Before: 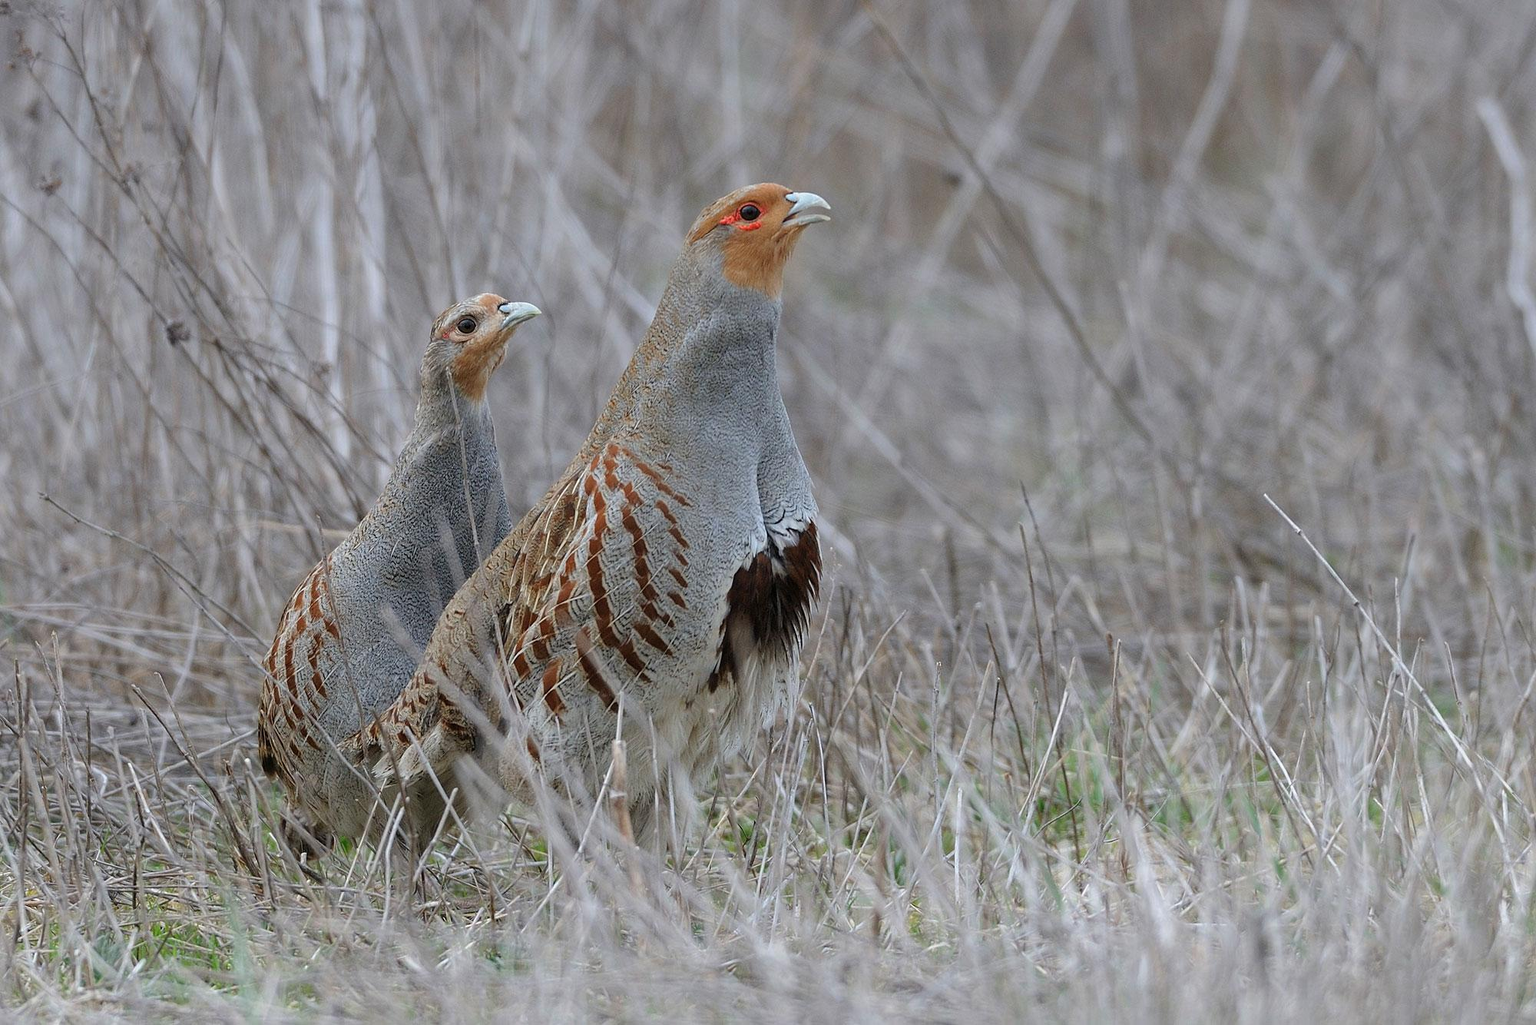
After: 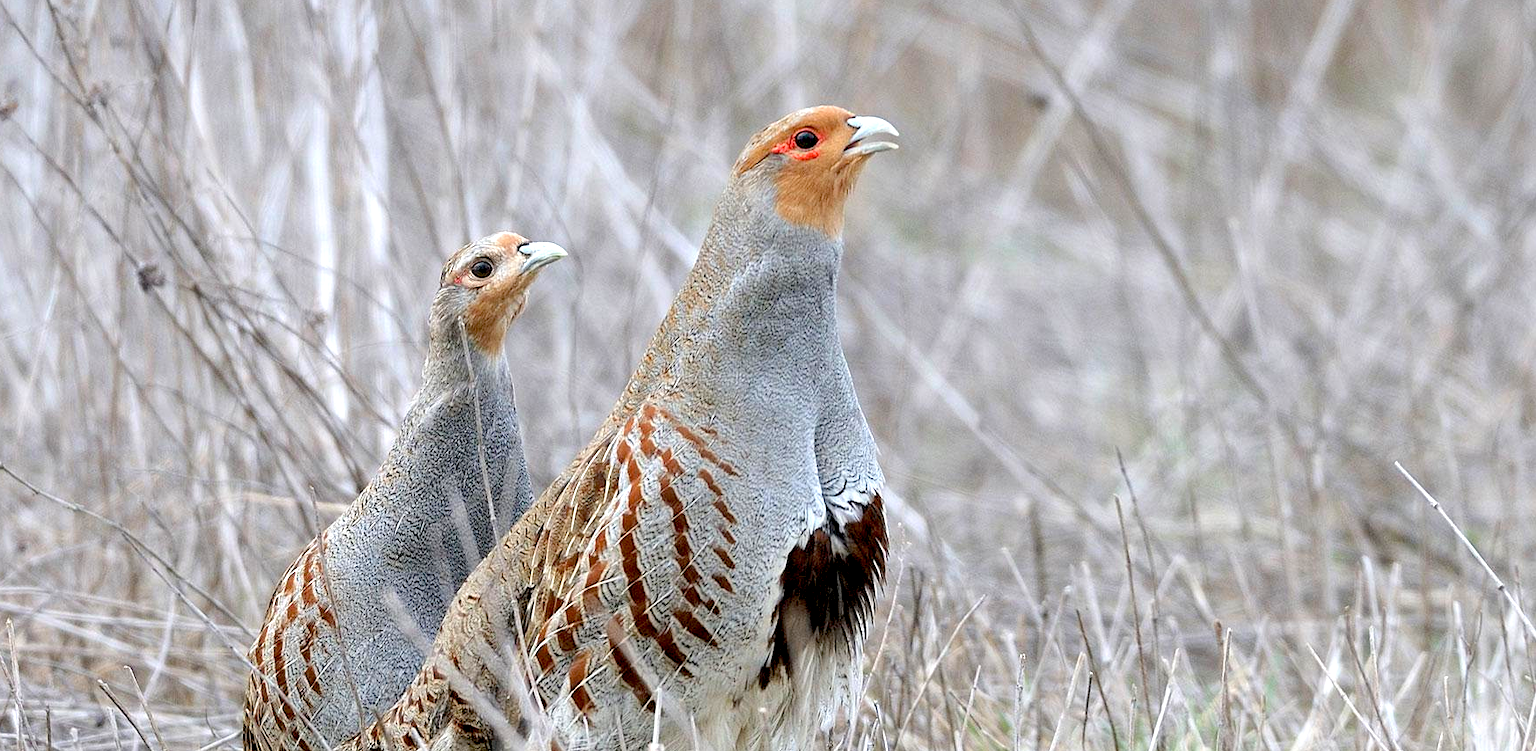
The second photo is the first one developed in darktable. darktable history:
exposure: black level correction 0.01, exposure 1 EV, compensate highlight preservation false
crop: left 3.021%, top 8.907%, right 9.648%, bottom 27.007%
